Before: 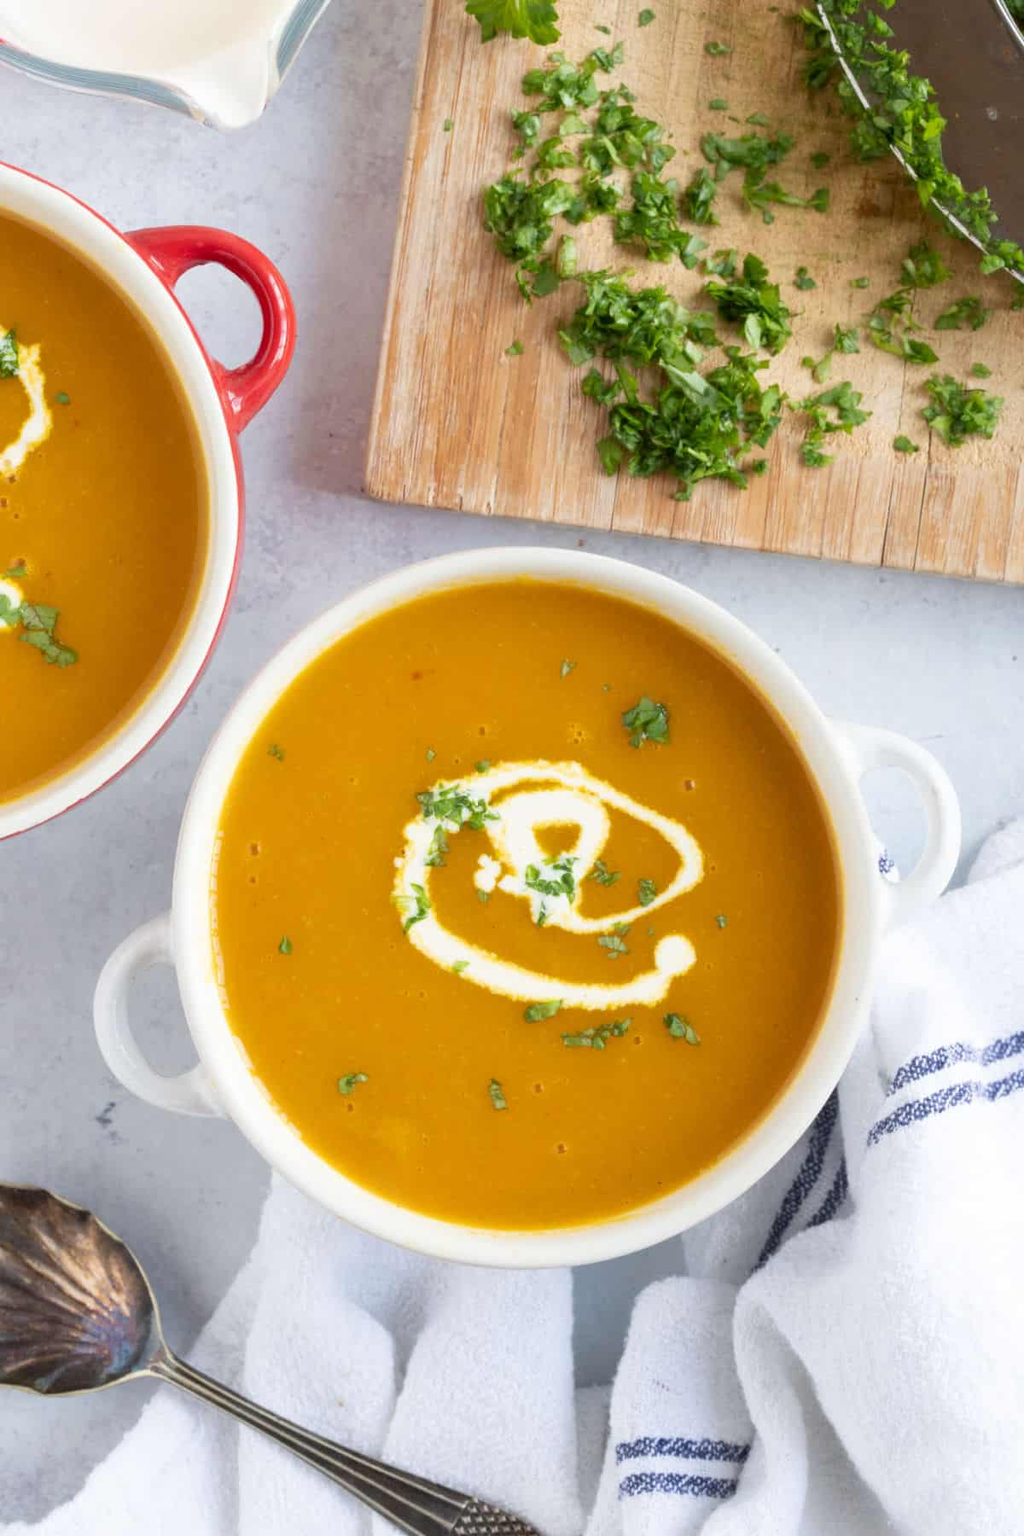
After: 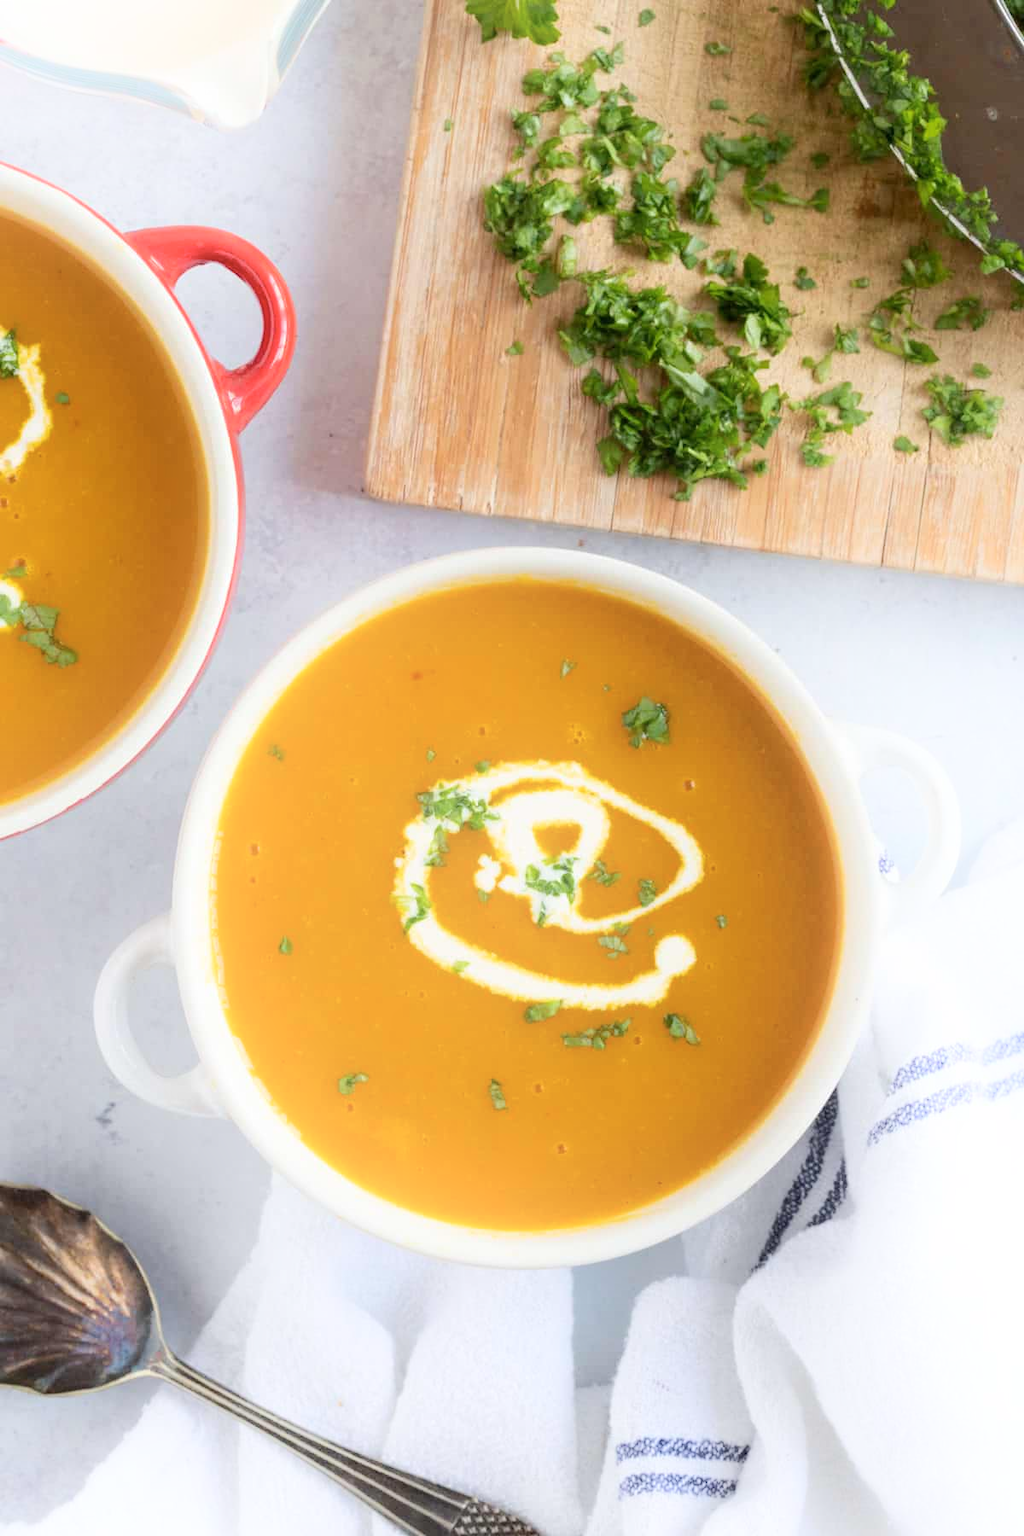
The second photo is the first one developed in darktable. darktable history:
shadows and highlights: highlights 70.05, soften with gaussian
